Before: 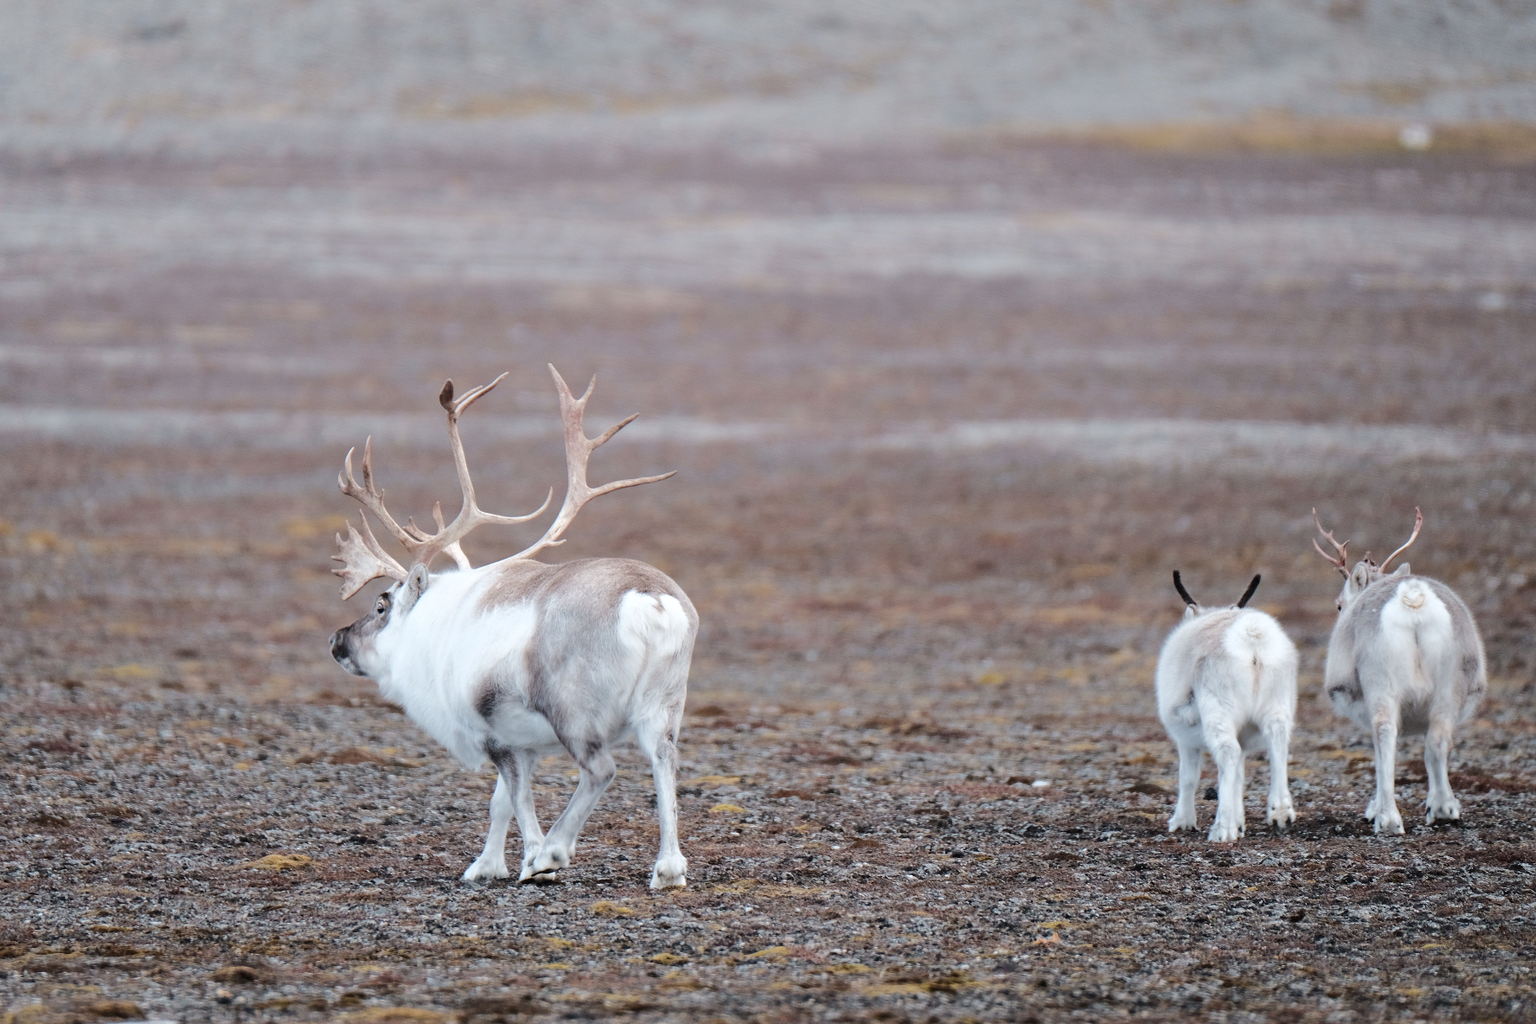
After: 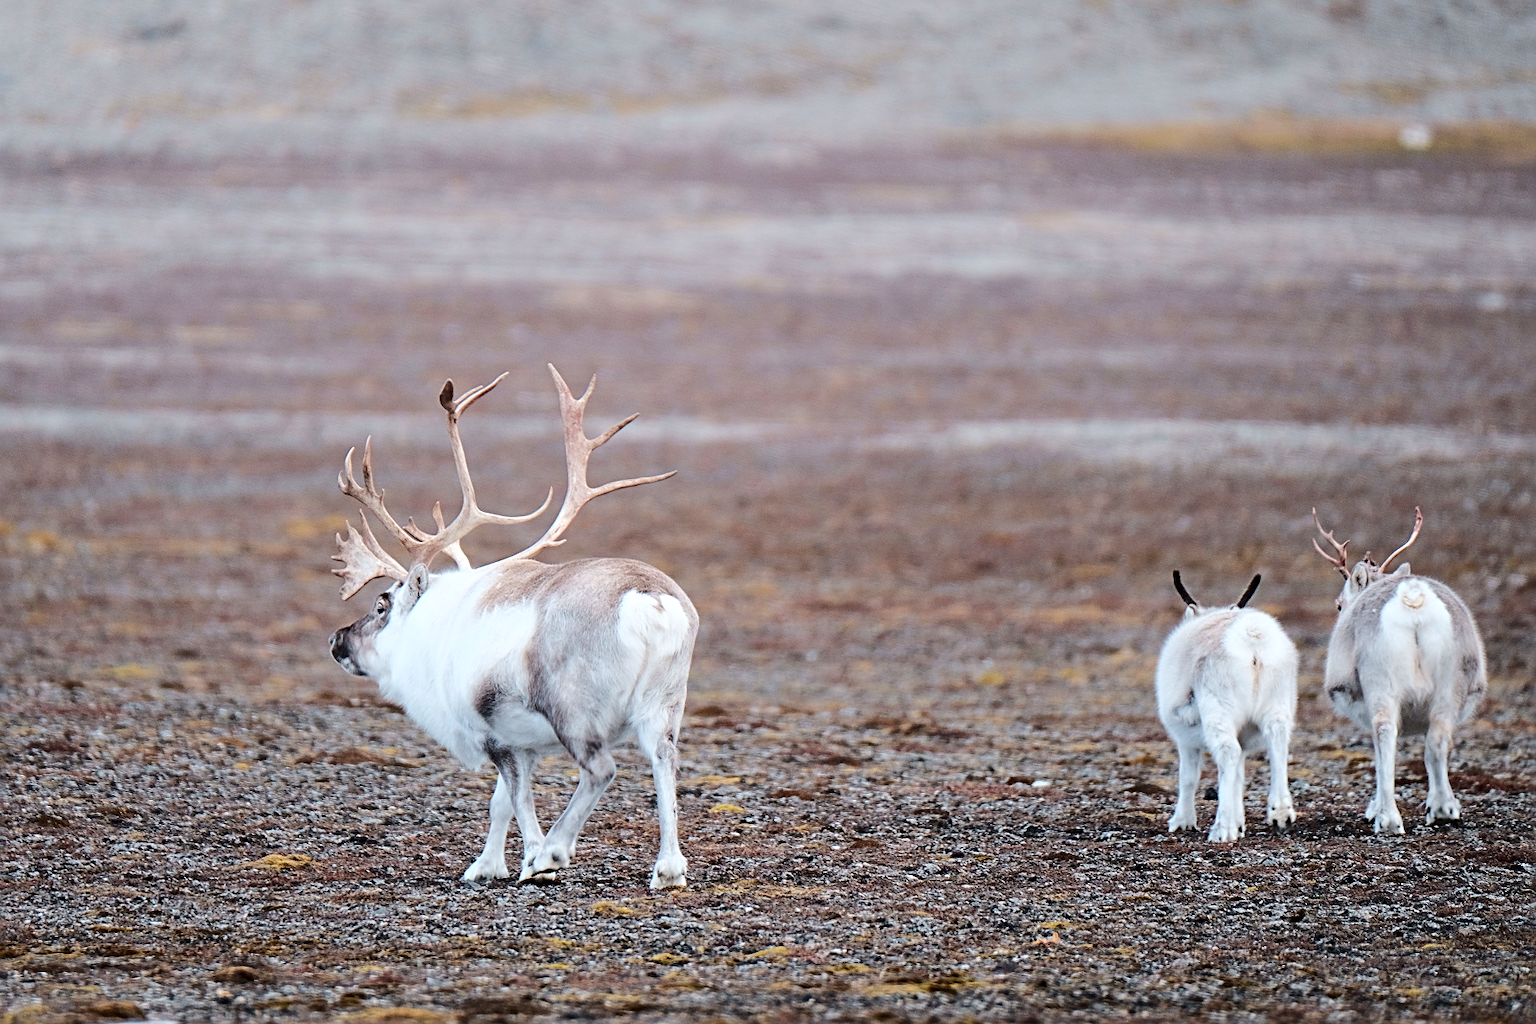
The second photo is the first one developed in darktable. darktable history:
sharpen: radius 2.736
contrast brightness saturation: contrast 0.18, saturation 0.301
